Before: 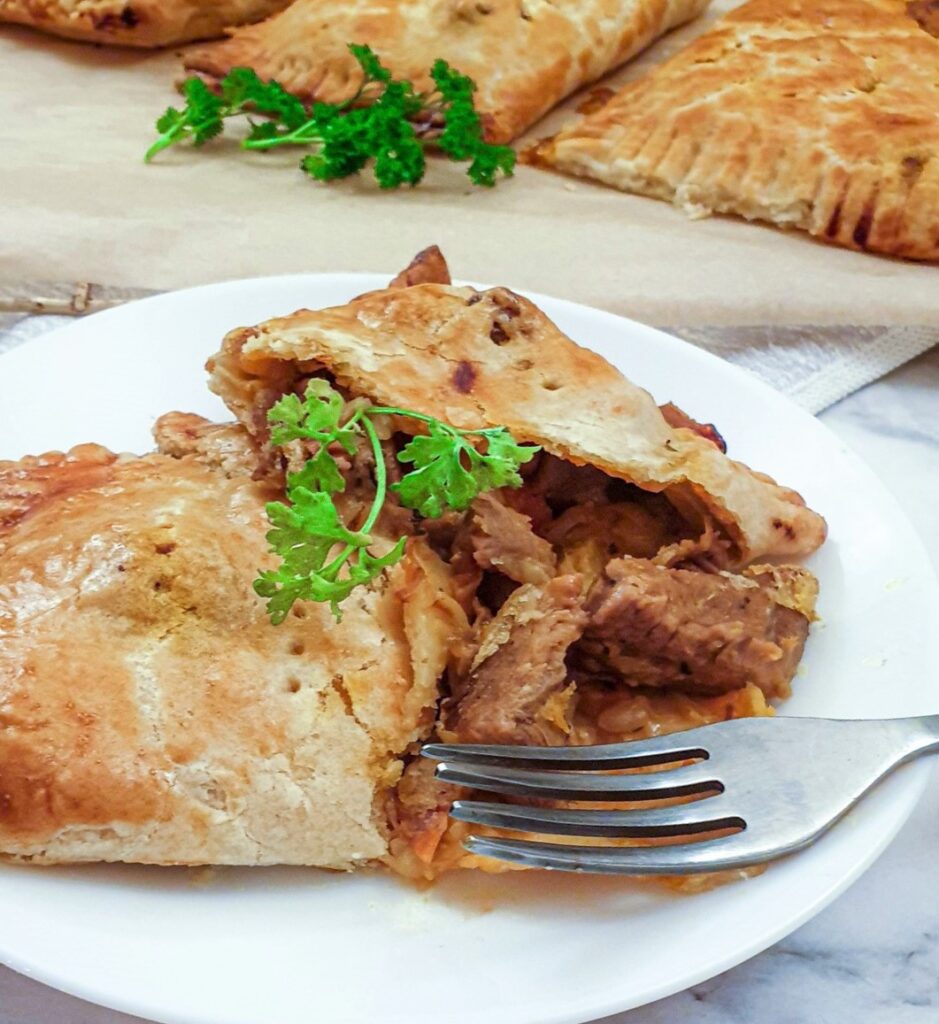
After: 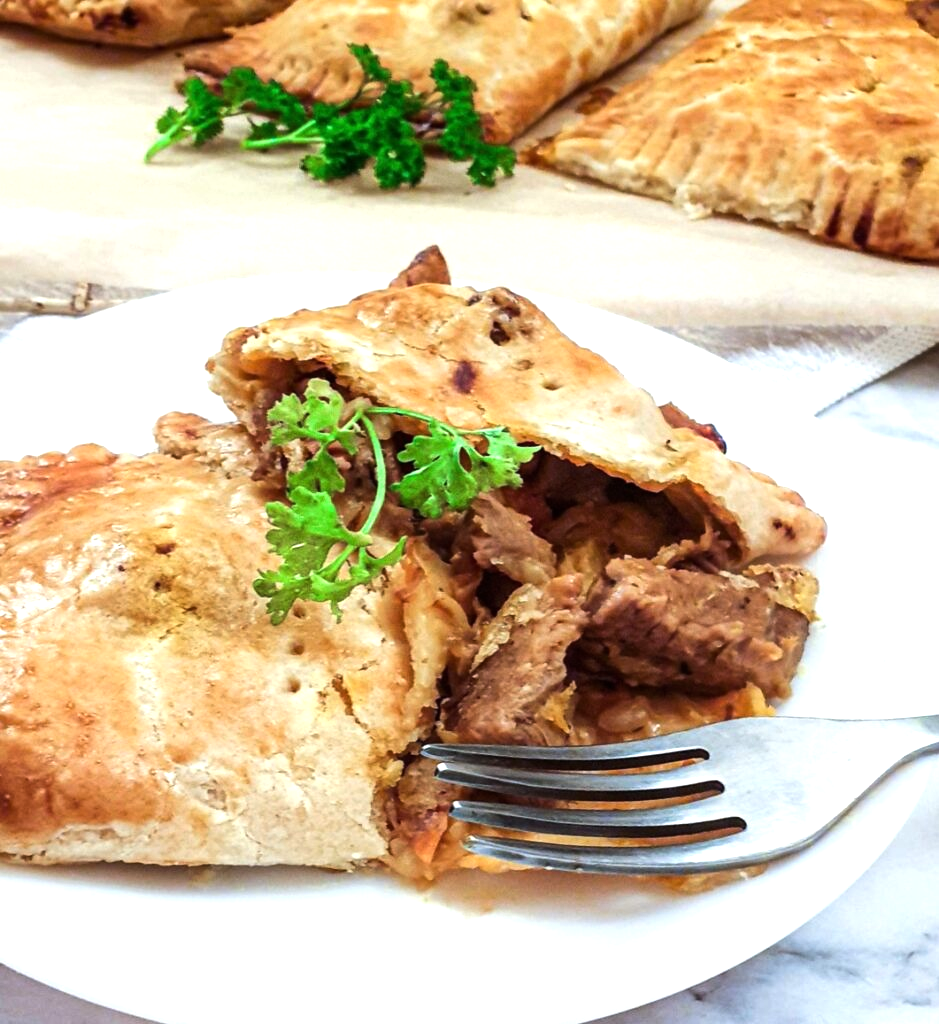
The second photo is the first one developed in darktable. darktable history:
tone equalizer: -8 EV -0.778 EV, -7 EV -0.678 EV, -6 EV -0.595 EV, -5 EV -0.382 EV, -3 EV 0.404 EV, -2 EV 0.6 EV, -1 EV 0.695 EV, +0 EV 0.735 EV, edges refinement/feathering 500, mask exposure compensation -1.57 EV, preserve details no
